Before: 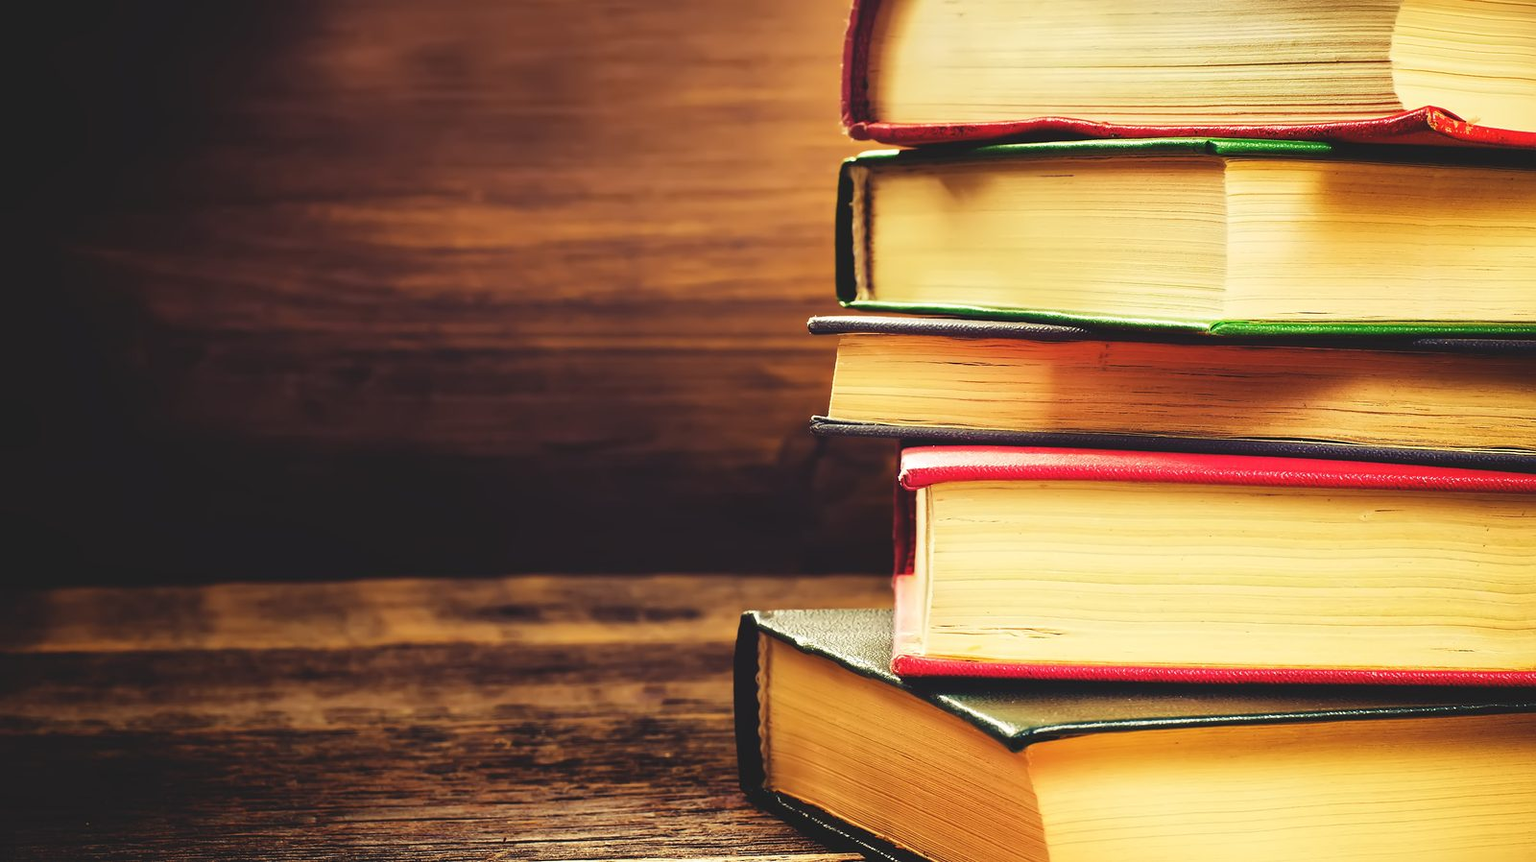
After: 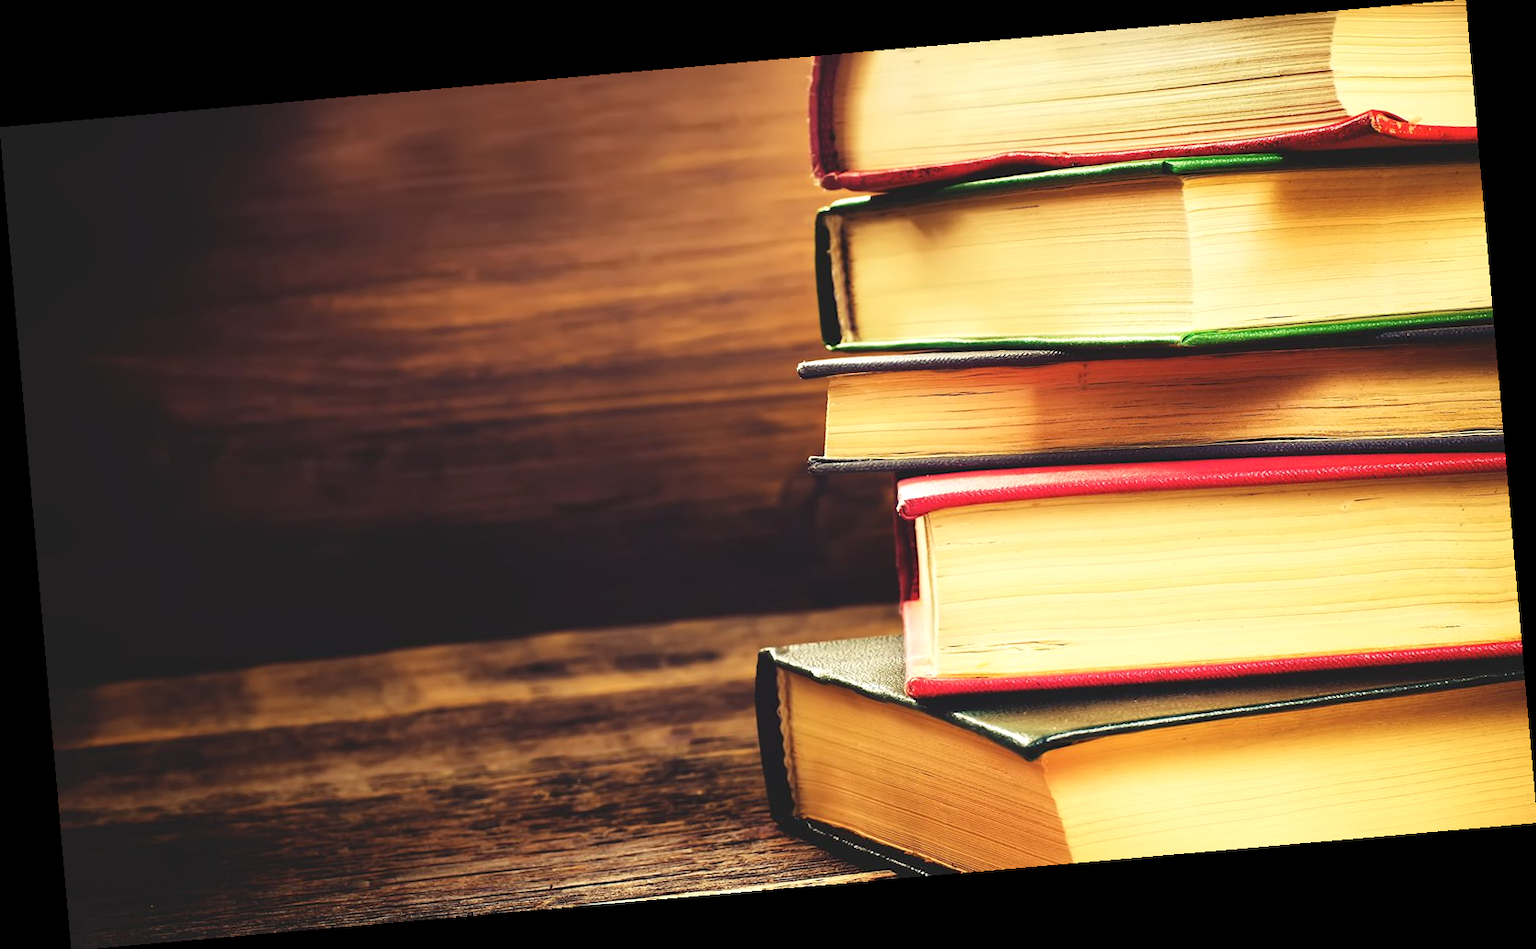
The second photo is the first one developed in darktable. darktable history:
rotate and perspective: rotation -4.98°, automatic cropping off
shadows and highlights: shadows -12.5, white point adjustment 4, highlights 28.33
